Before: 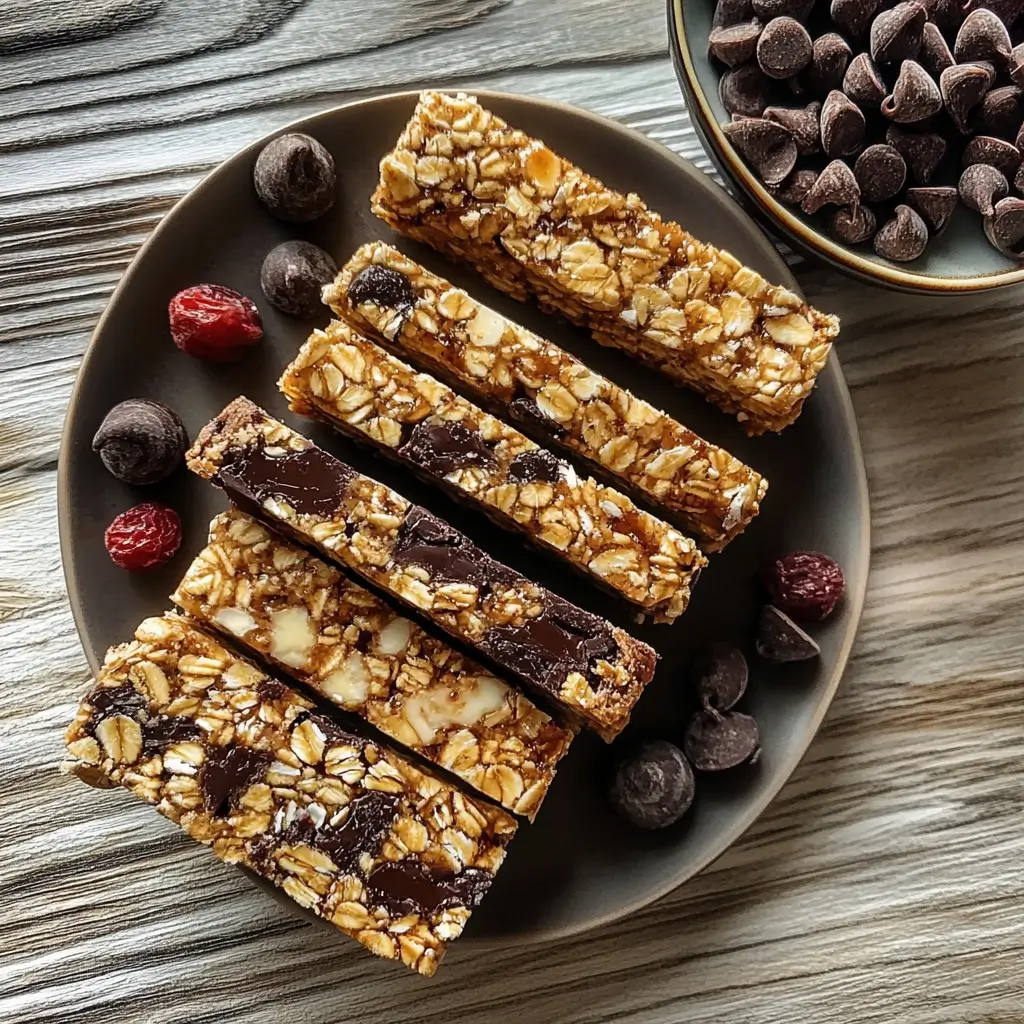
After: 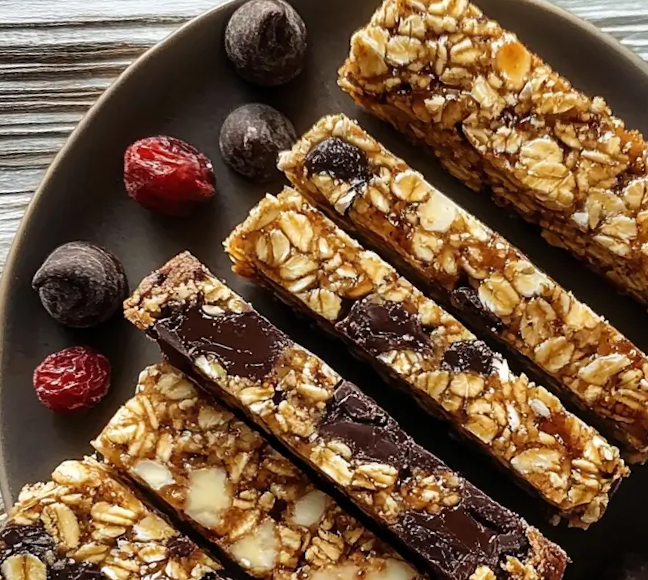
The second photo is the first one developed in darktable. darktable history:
tone equalizer: on, module defaults
crop and rotate: angle -6.89°, left 2.104%, top 6.709%, right 27.393%, bottom 30.189%
